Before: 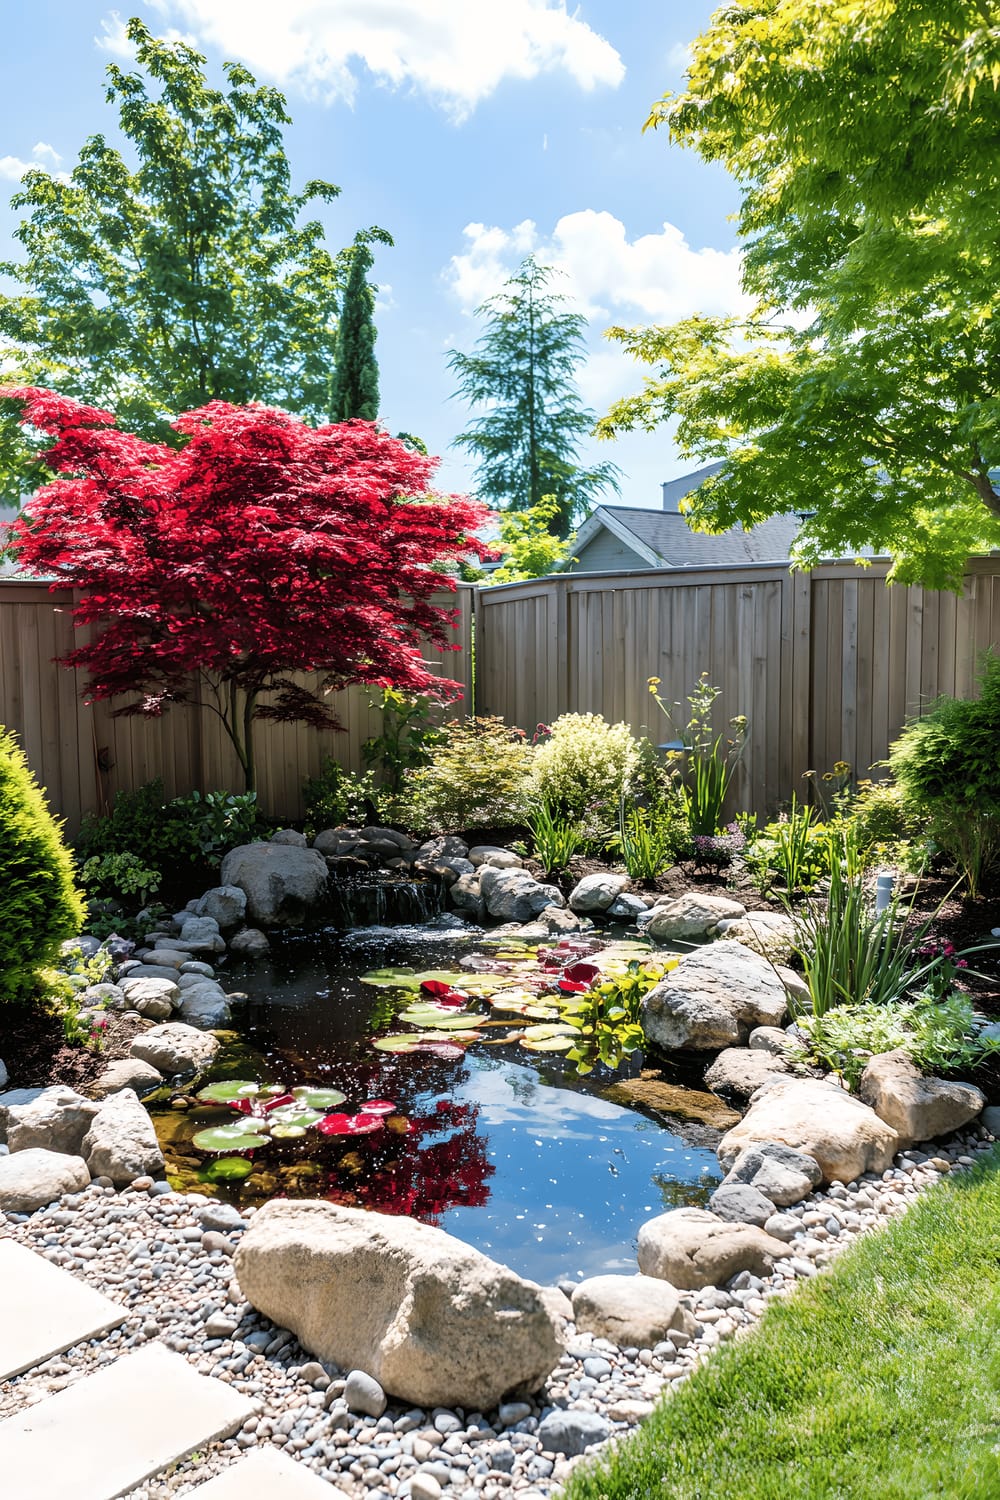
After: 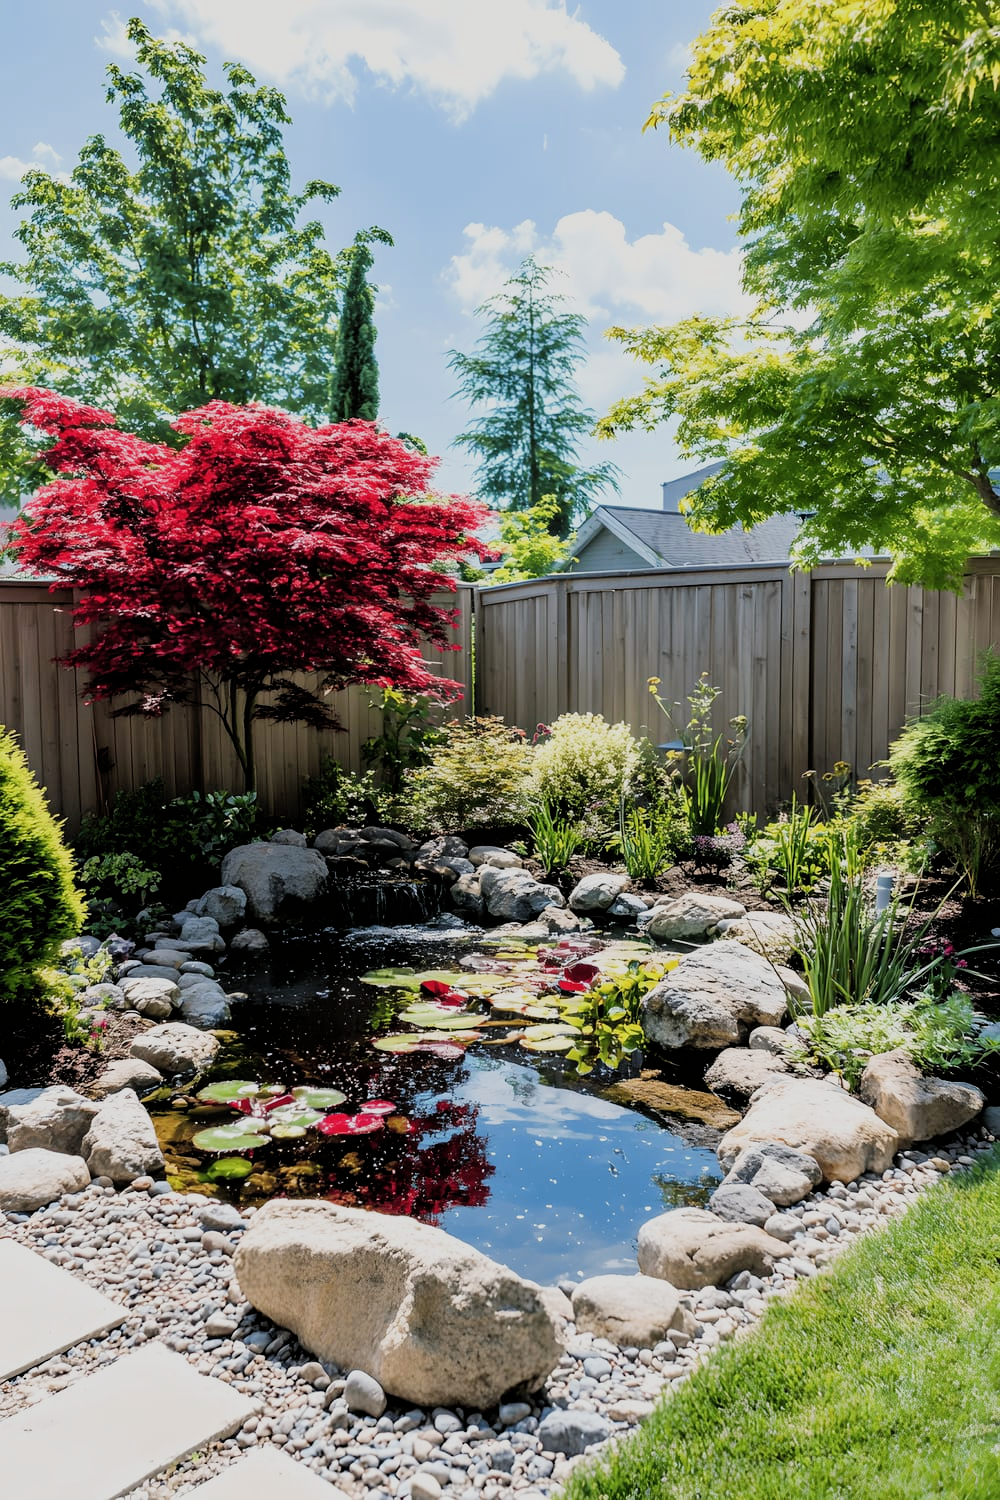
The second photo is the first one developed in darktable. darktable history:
filmic rgb: black relative exposure -7.94 EV, white relative exposure 4.17 EV, hardness 4.05, latitude 51.4%, contrast 1.009, shadows ↔ highlights balance 6.13%
